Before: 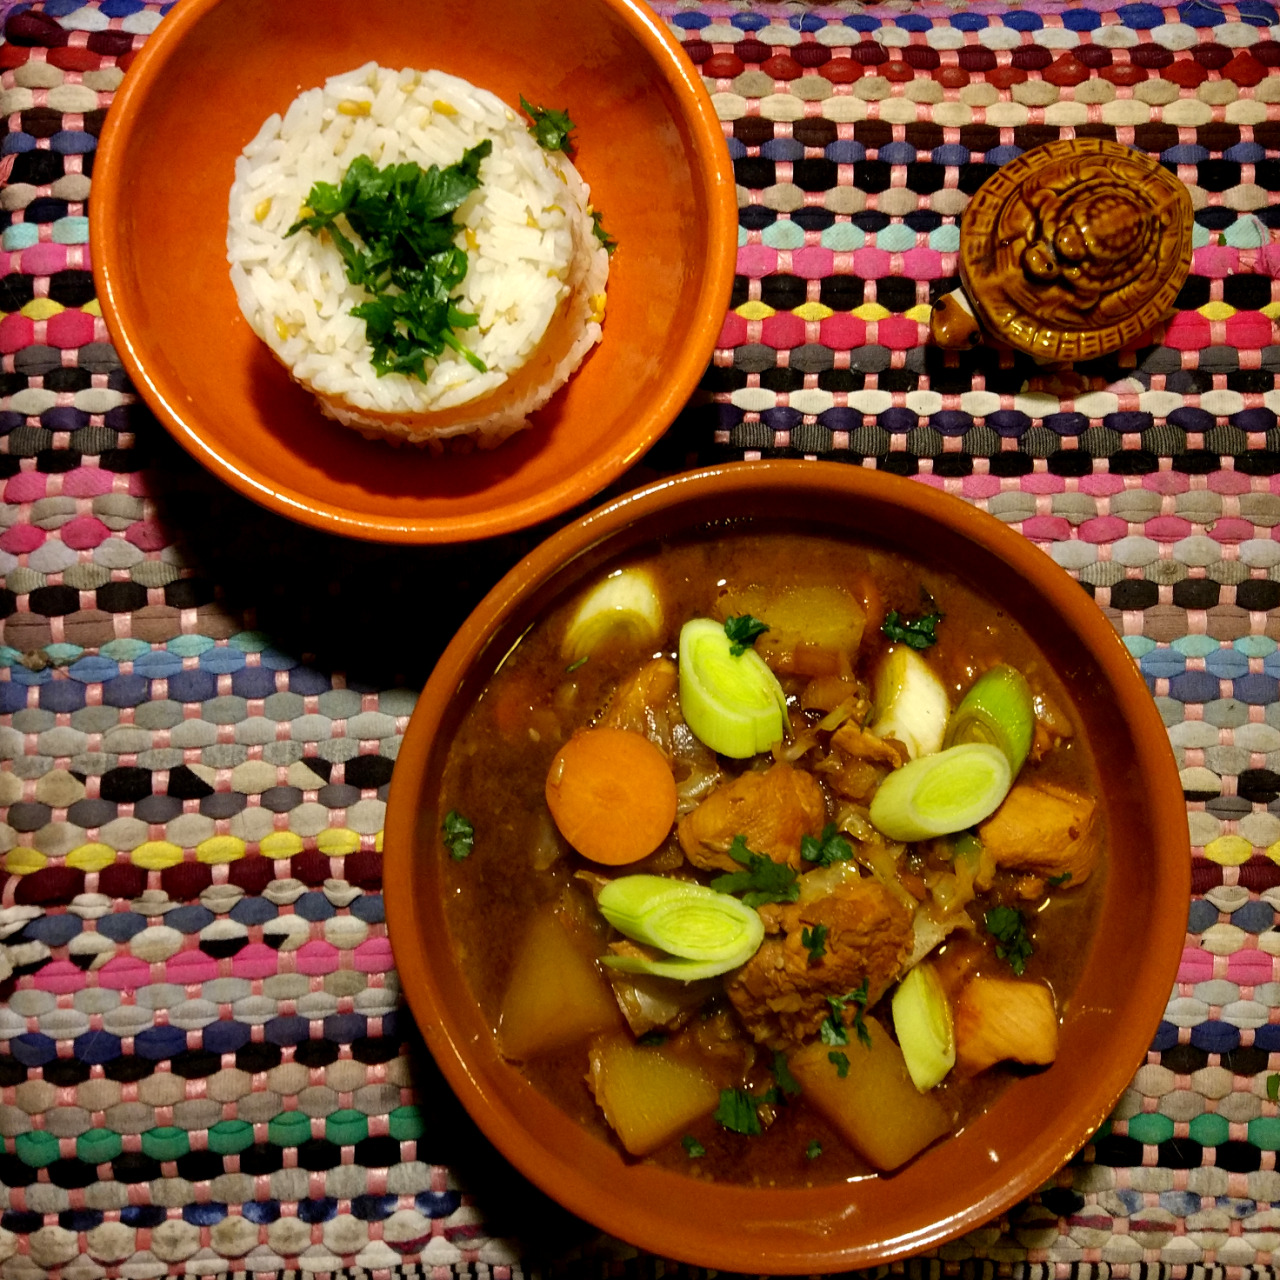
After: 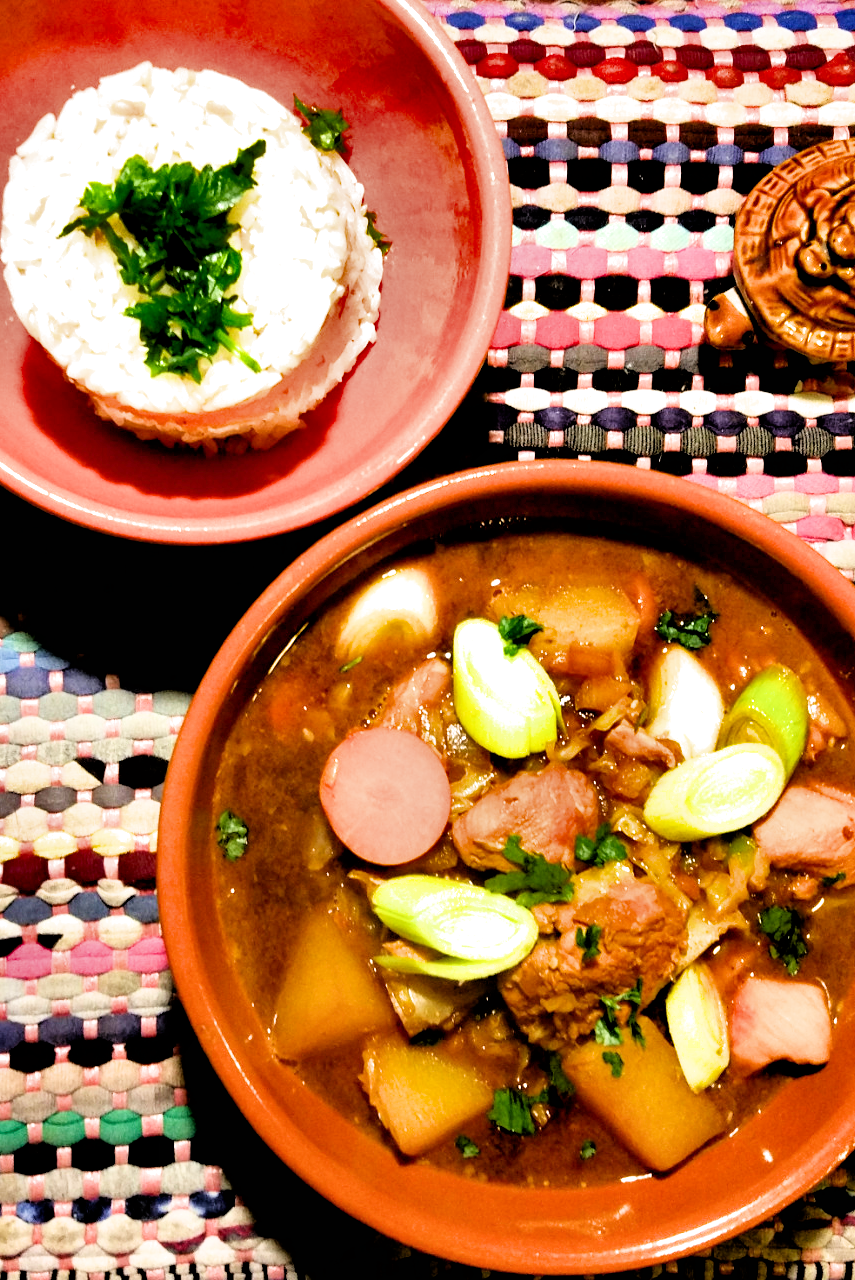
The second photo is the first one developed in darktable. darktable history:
crop and rotate: left 17.732%, right 15.423%
exposure: black level correction 0.001, exposure 1.735 EV, compensate highlight preservation false
filmic rgb: black relative exposure -3.31 EV, white relative exposure 3.45 EV, hardness 2.36, contrast 1.103
shadows and highlights: shadows 20.91, highlights -82.73, soften with gaussian
